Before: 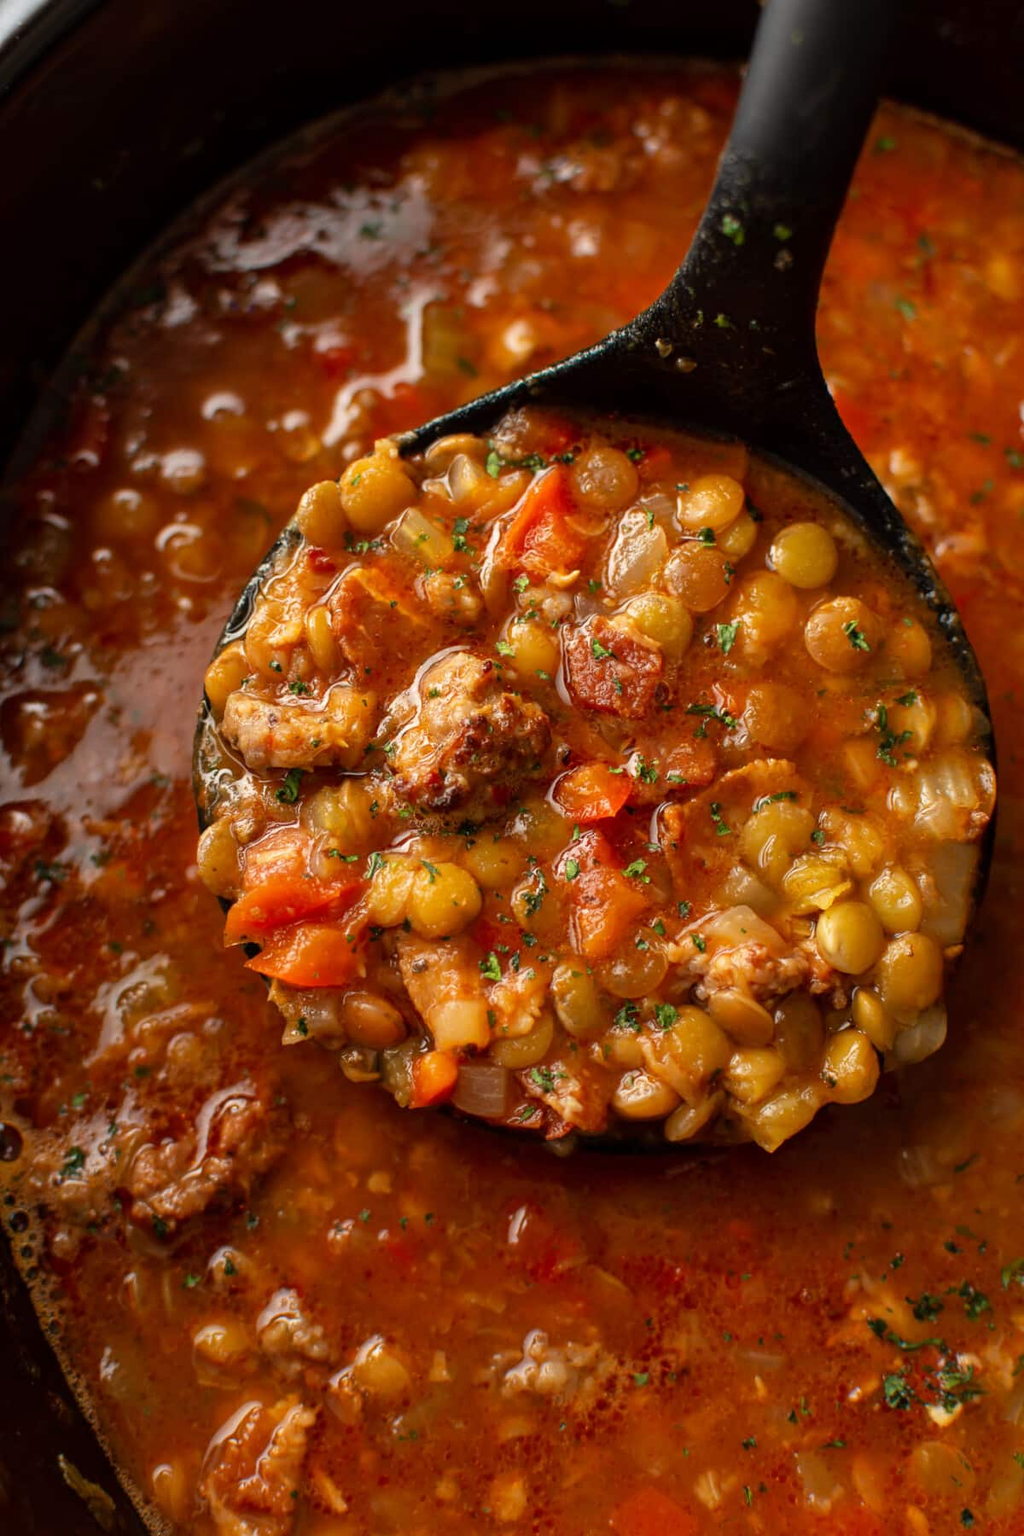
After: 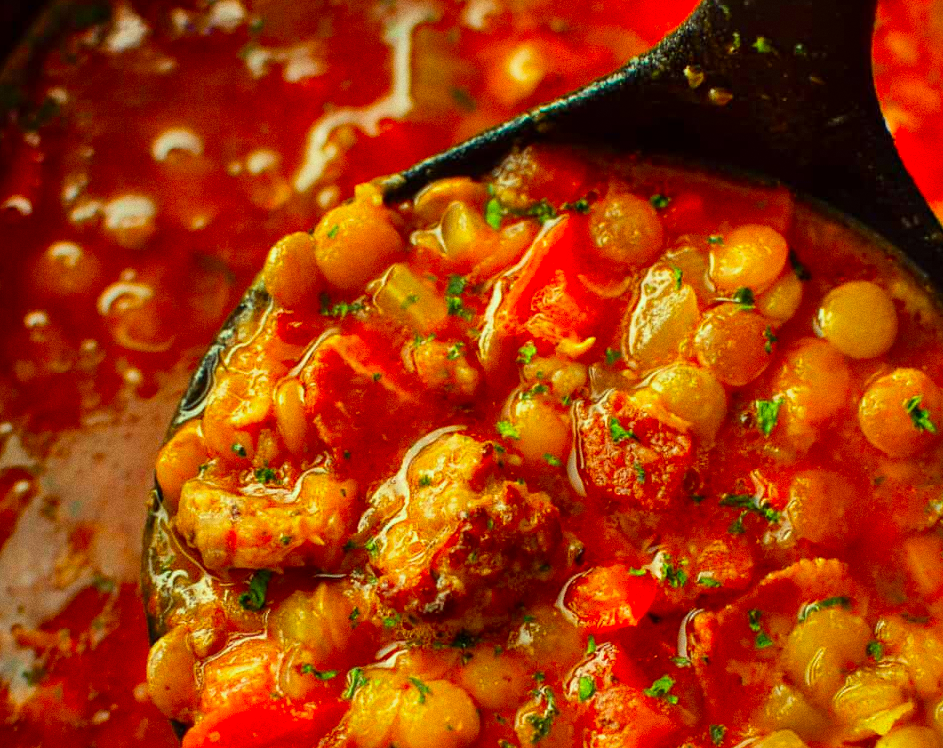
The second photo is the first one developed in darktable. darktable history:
crop: left 7.036%, top 18.398%, right 14.379%, bottom 40.043%
grain: on, module defaults
shadows and highlights: radius 100.41, shadows 50.55, highlights -64.36, highlights color adjustment 49.82%, soften with gaussian
color correction: highlights a* -10.77, highlights b* 9.8, saturation 1.72
